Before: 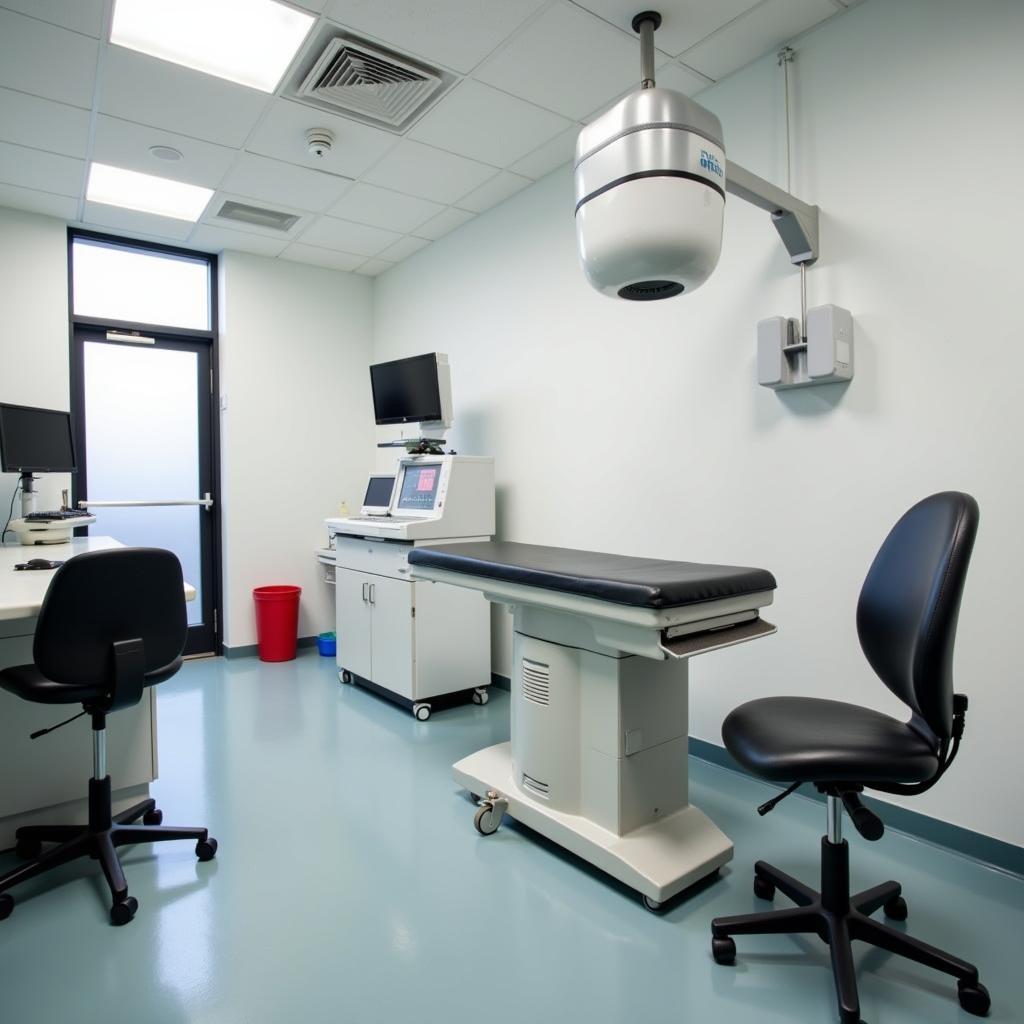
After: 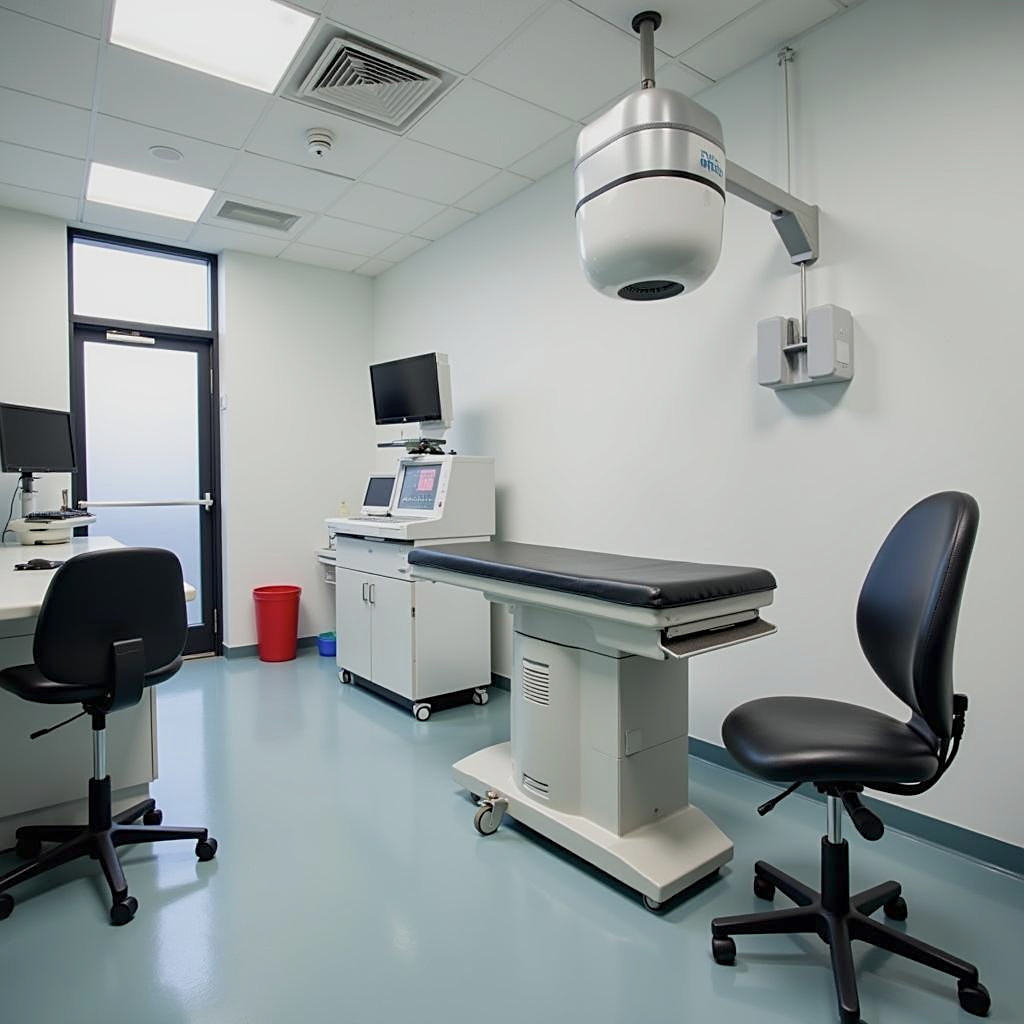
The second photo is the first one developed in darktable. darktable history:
sharpen: on, module defaults
color balance: contrast -15%
tone equalizer: on, module defaults
